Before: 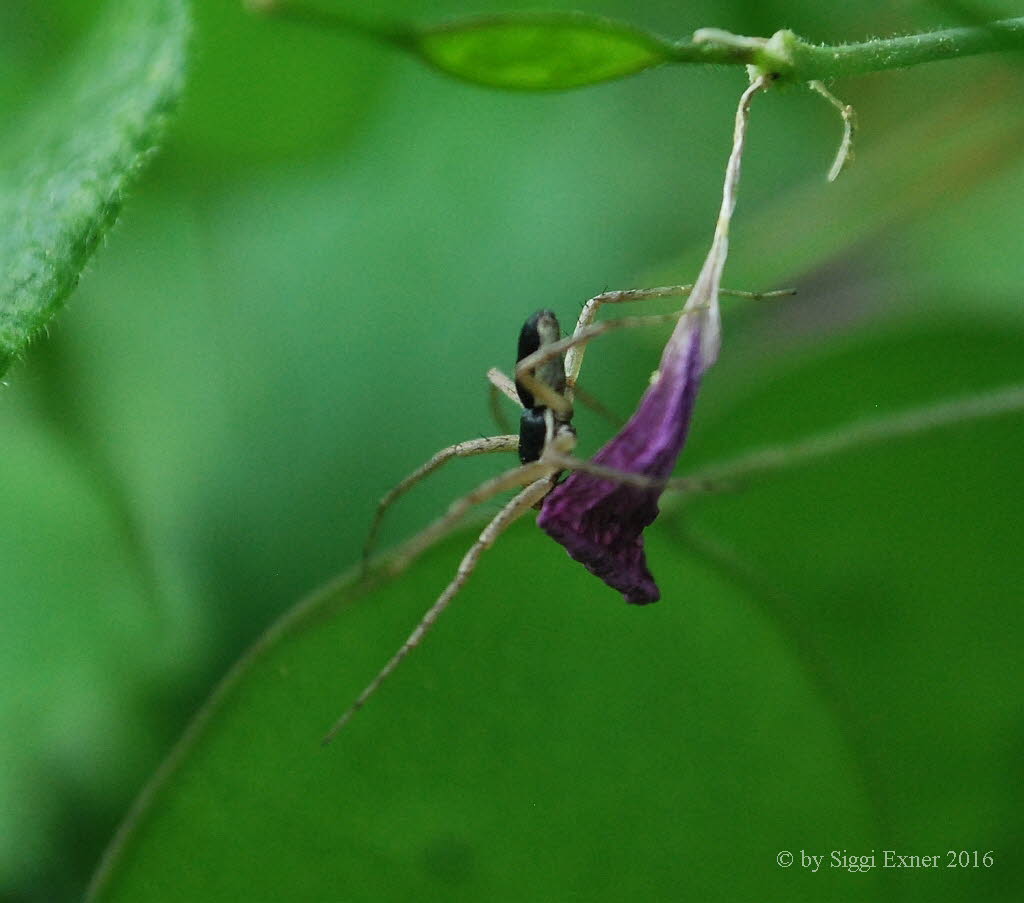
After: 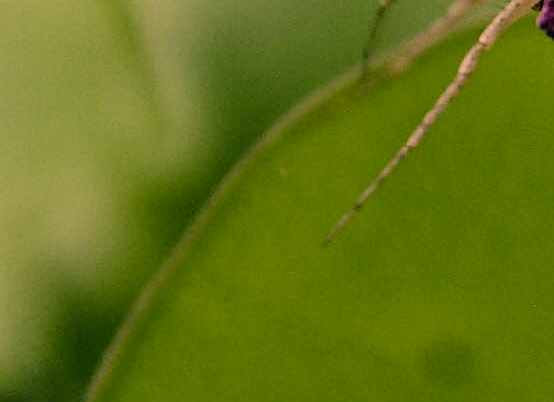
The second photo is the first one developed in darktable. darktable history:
shadows and highlights: shadows 37.84, highlights -26.69, highlights color adjustment 46.21%, soften with gaussian
crop and rotate: top 55.263%, right 45.87%, bottom 0.138%
exposure: black level correction 0.001, exposure 0.5 EV, compensate highlight preservation false
filmic rgb: middle gray luminance 29.86%, black relative exposure -8.99 EV, white relative exposure 7 EV, target black luminance 0%, hardness 2.93, latitude 2.89%, contrast 0.962, highlights saturation mix 6.12%, shadows ↔ highlights balance 12.83%, preserve chrominance no, color science v4 (2020), contrast in shadows soft, contrast in highlights soft
color correction: highlights a* 39.31, highlights b* 39.58, saturation 0.685
